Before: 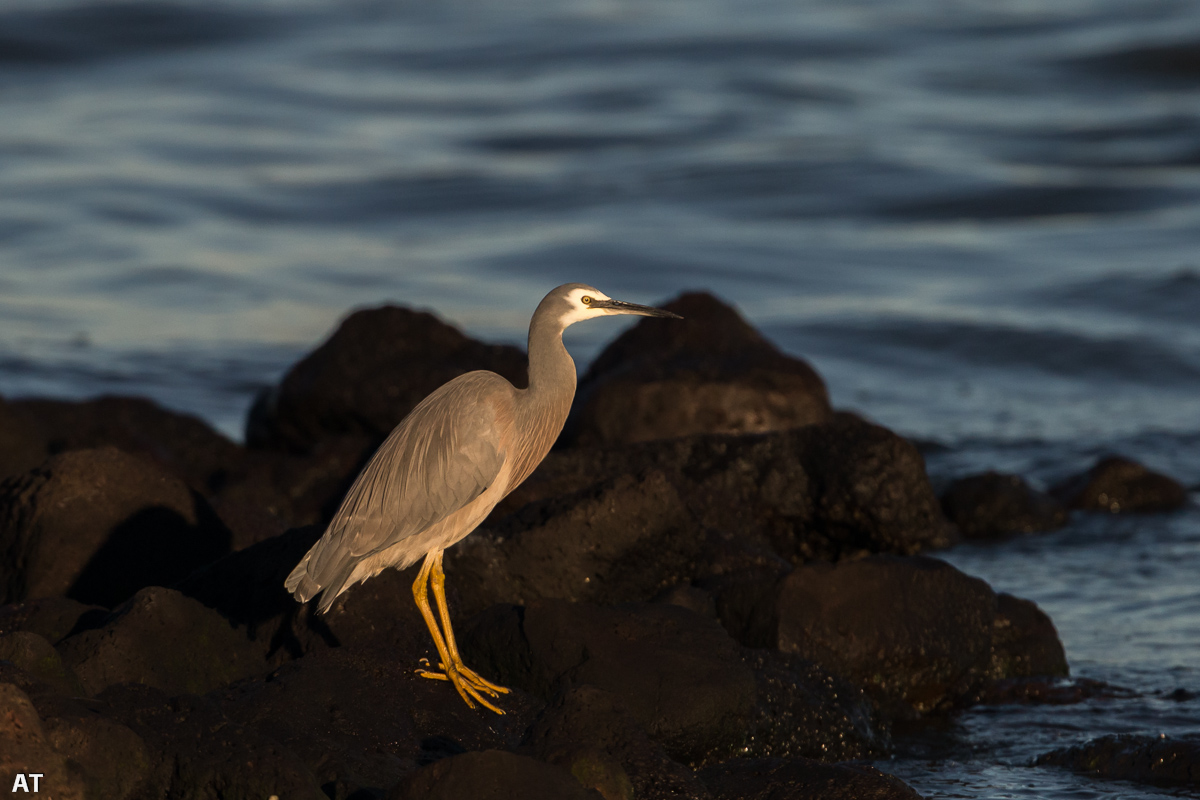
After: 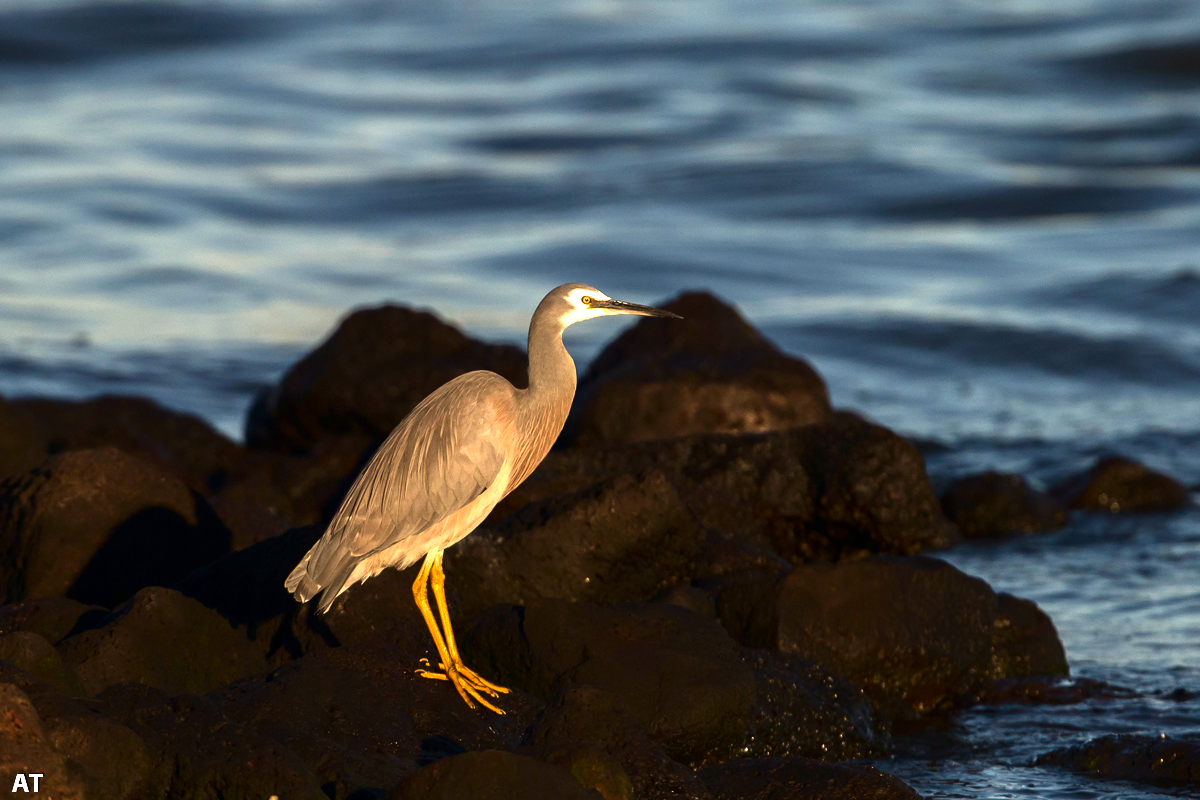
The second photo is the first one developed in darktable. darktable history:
exposure: black level correction 0, exposure 1.2 EV, compensate highlight preservation false
contrast brightness saturation: contrast 0.12, brightness -0.12, saturation 0.2
